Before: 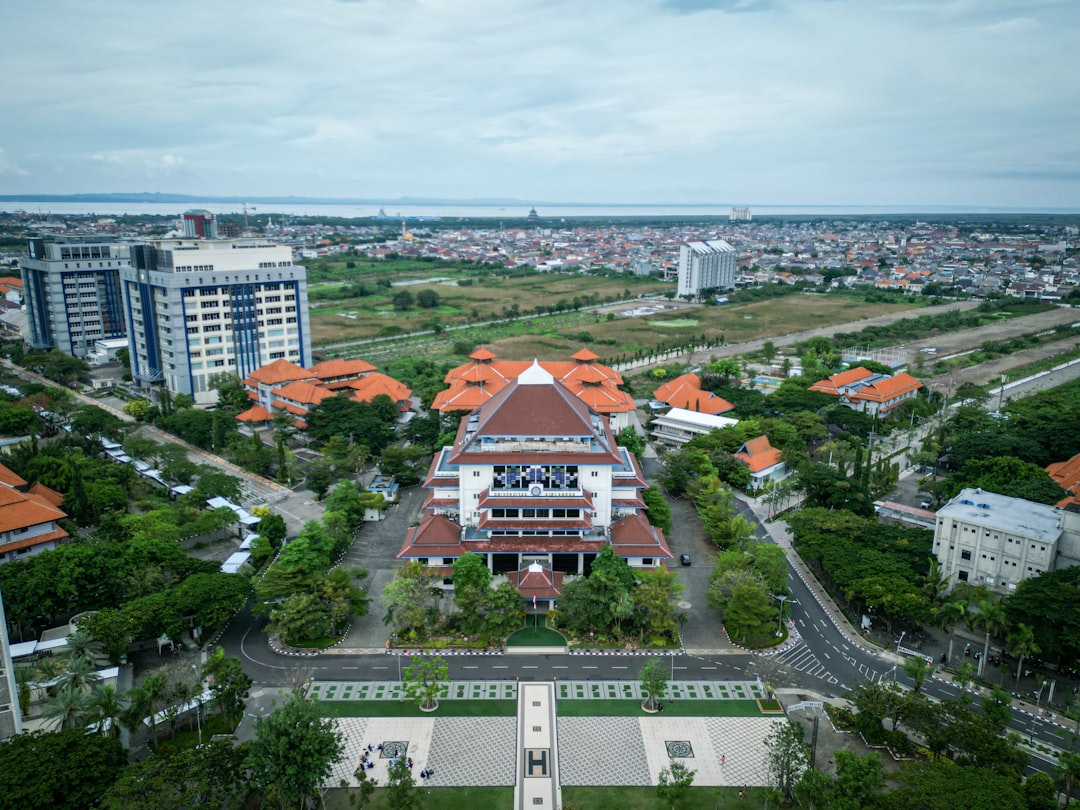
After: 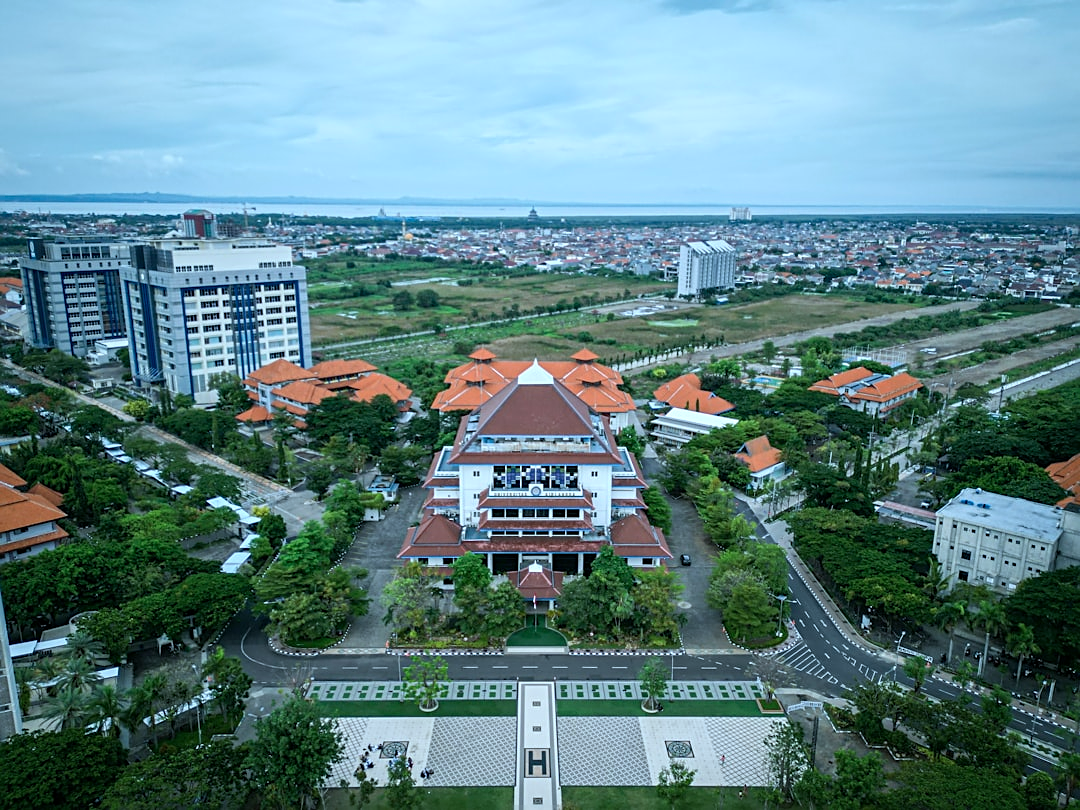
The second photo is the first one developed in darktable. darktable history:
color calibration: illuminant F (fluorescent), F source F9 (Cool White Deluxe 4150 K) – high CRI, x 0.374, y 0.373, temperature 4158.34 K
sharpen: on, module defaults
white balance: emerald 1
